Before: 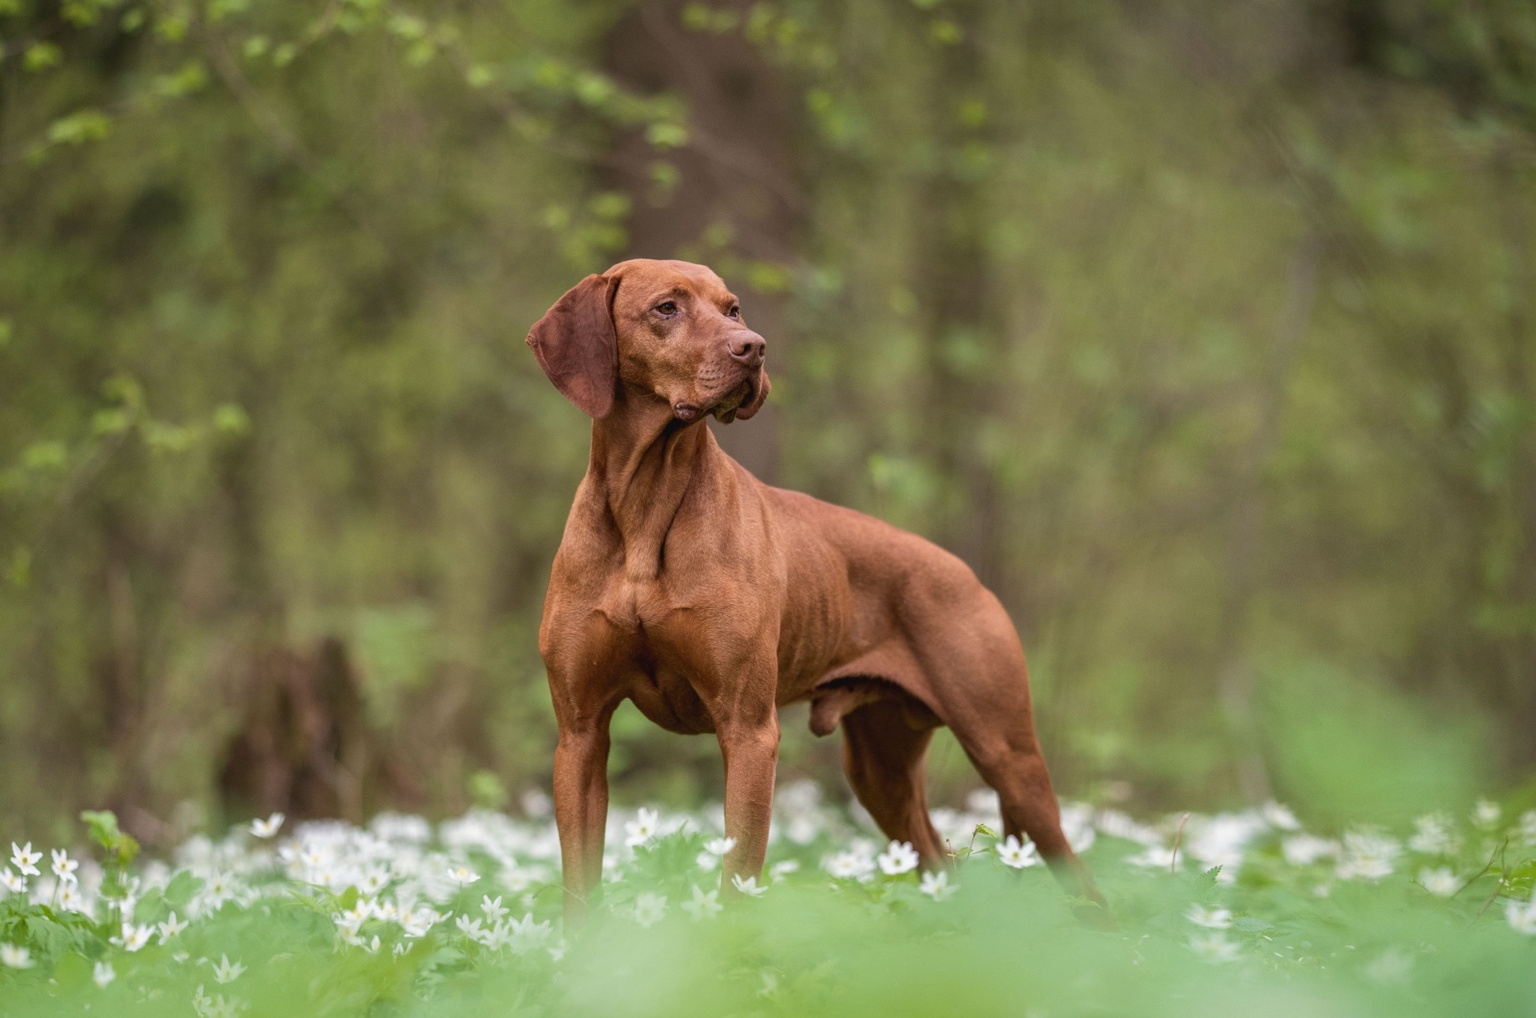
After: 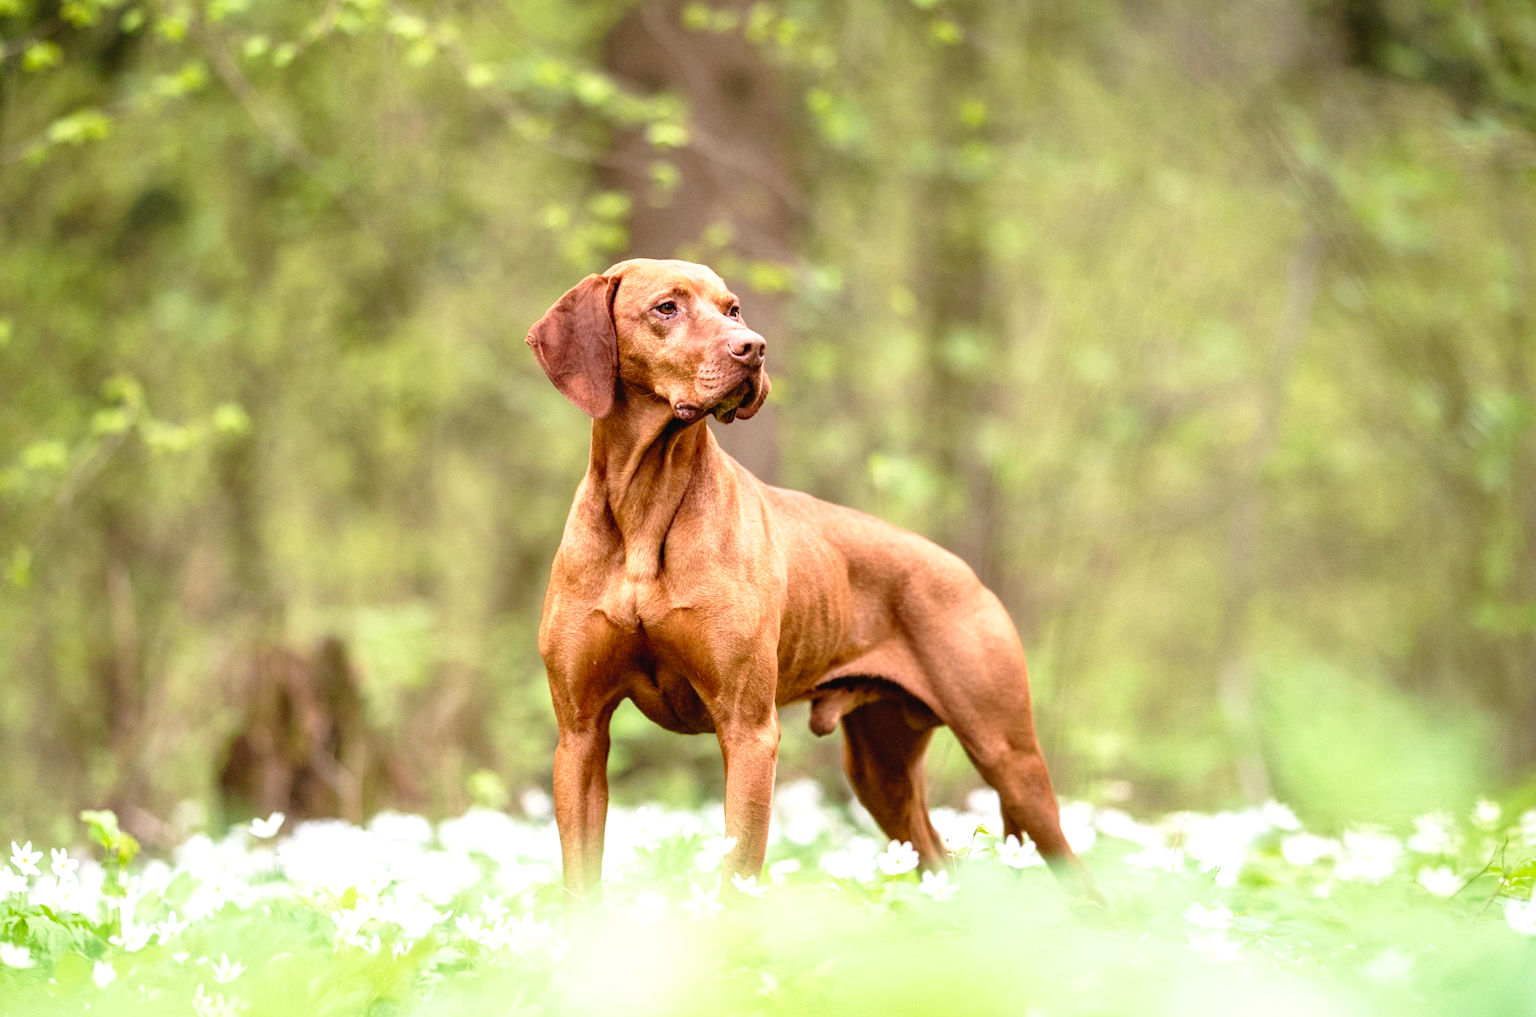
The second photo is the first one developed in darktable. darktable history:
shadows and highlights: radius 126.11, shadows 21.2, highlights -21.69, low approximation 0.01
base curve: curves: ch0 [(0, 0) (0.012, 0.01) (0.073, 0.168) (0.31, 0.711) (0.645, 0.957) (1, 1)], preserve colors none
levels: levels [0, 0.474, 0.947]
